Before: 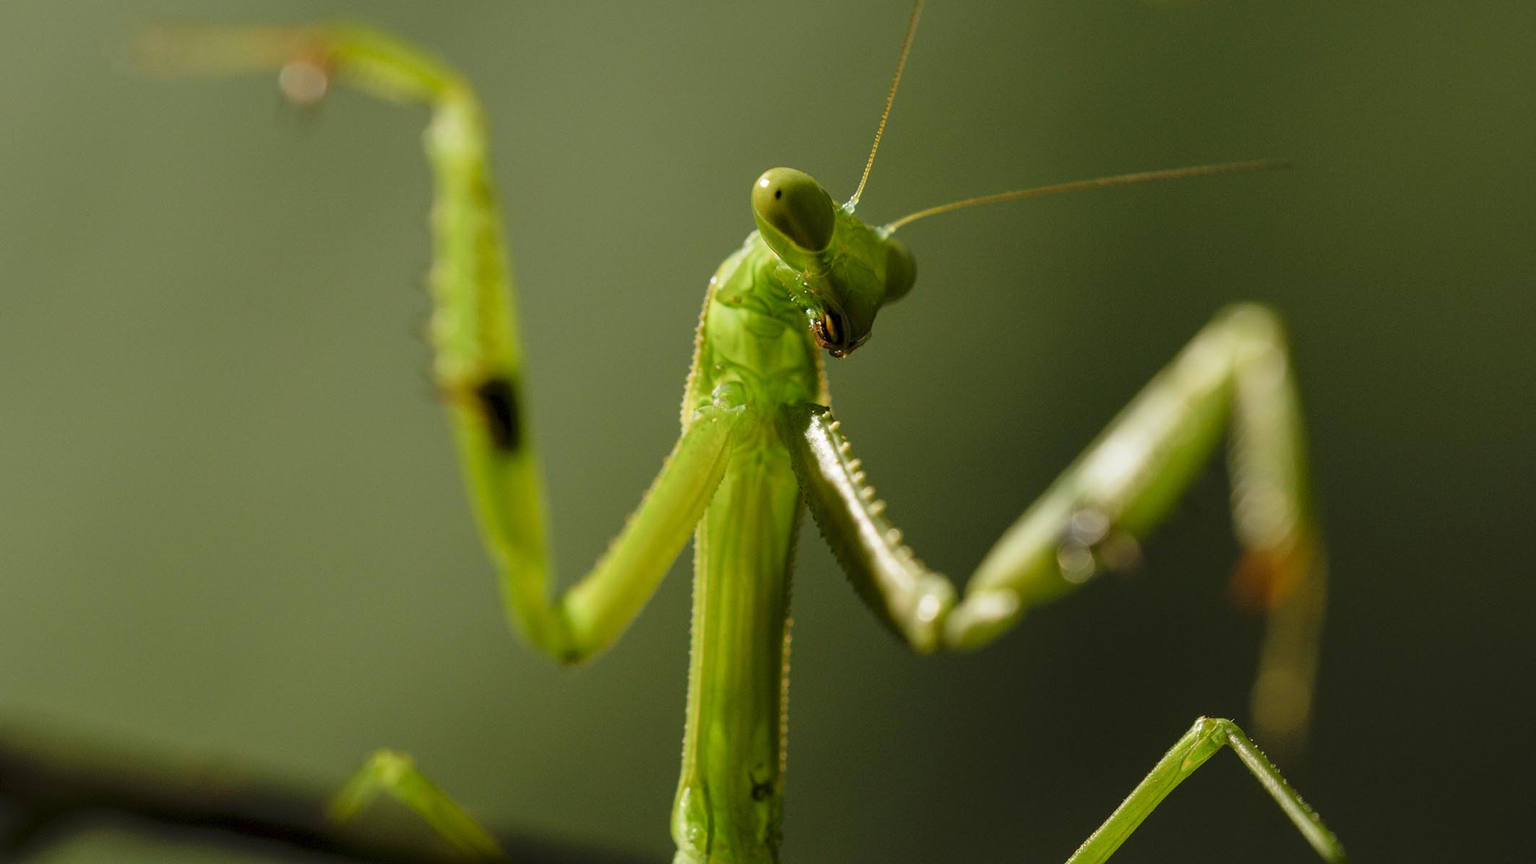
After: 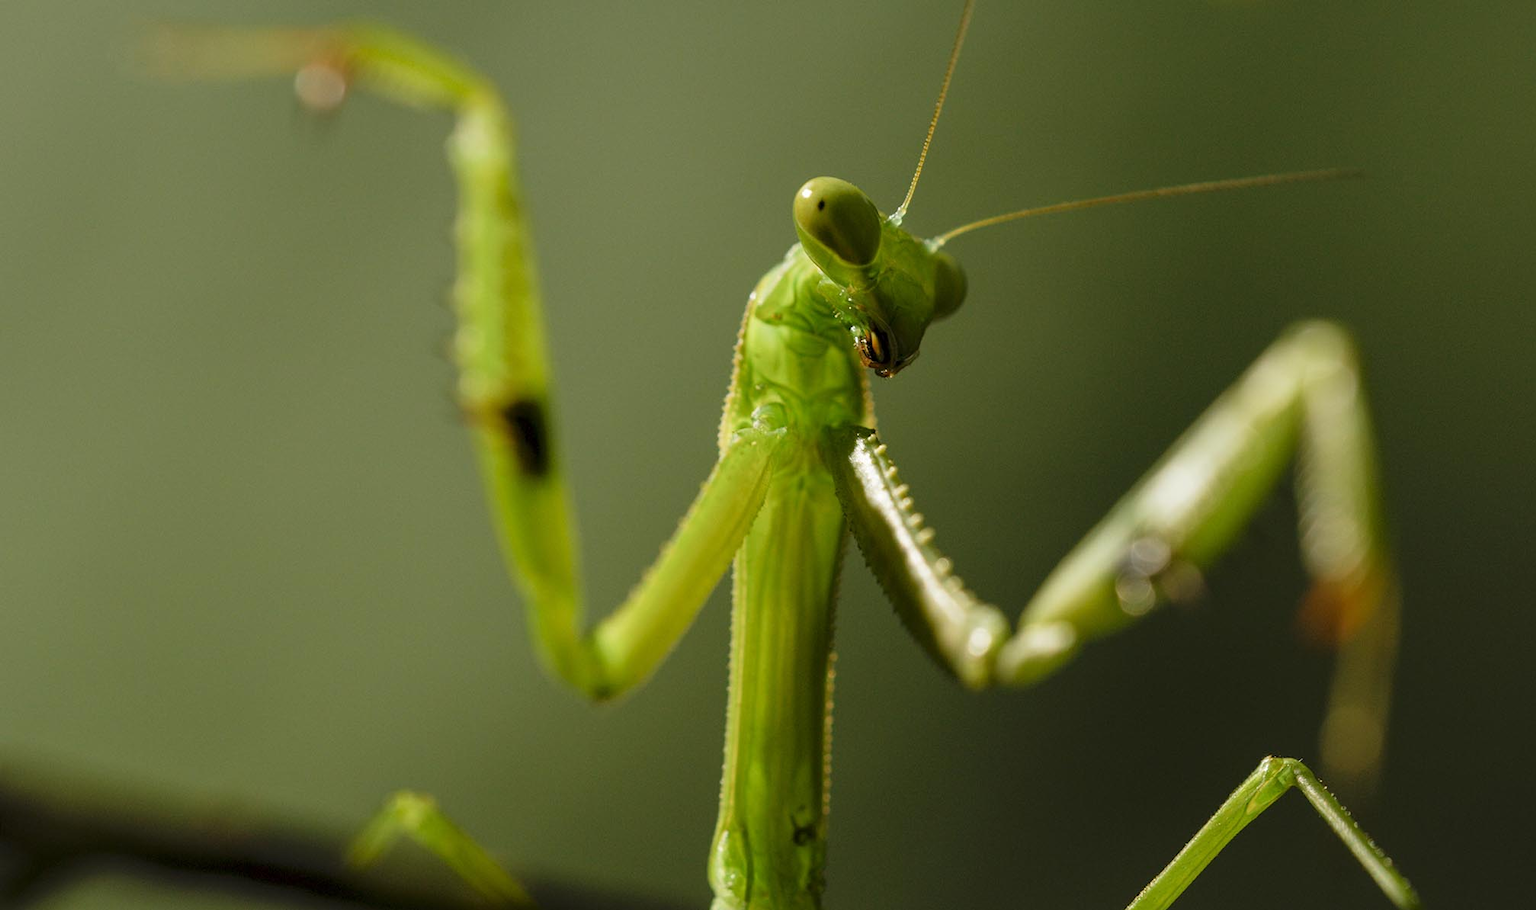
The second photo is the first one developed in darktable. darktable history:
crop and rotate: left 0%, right 5.179%
